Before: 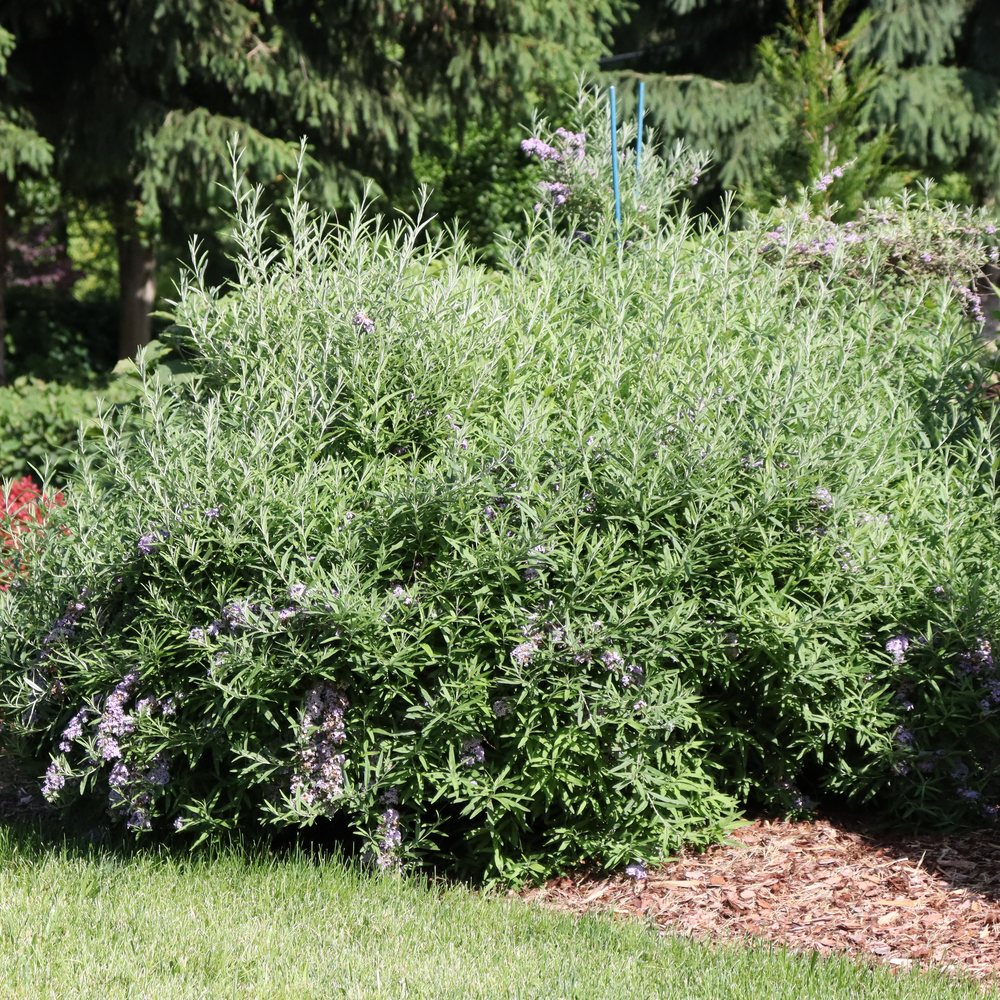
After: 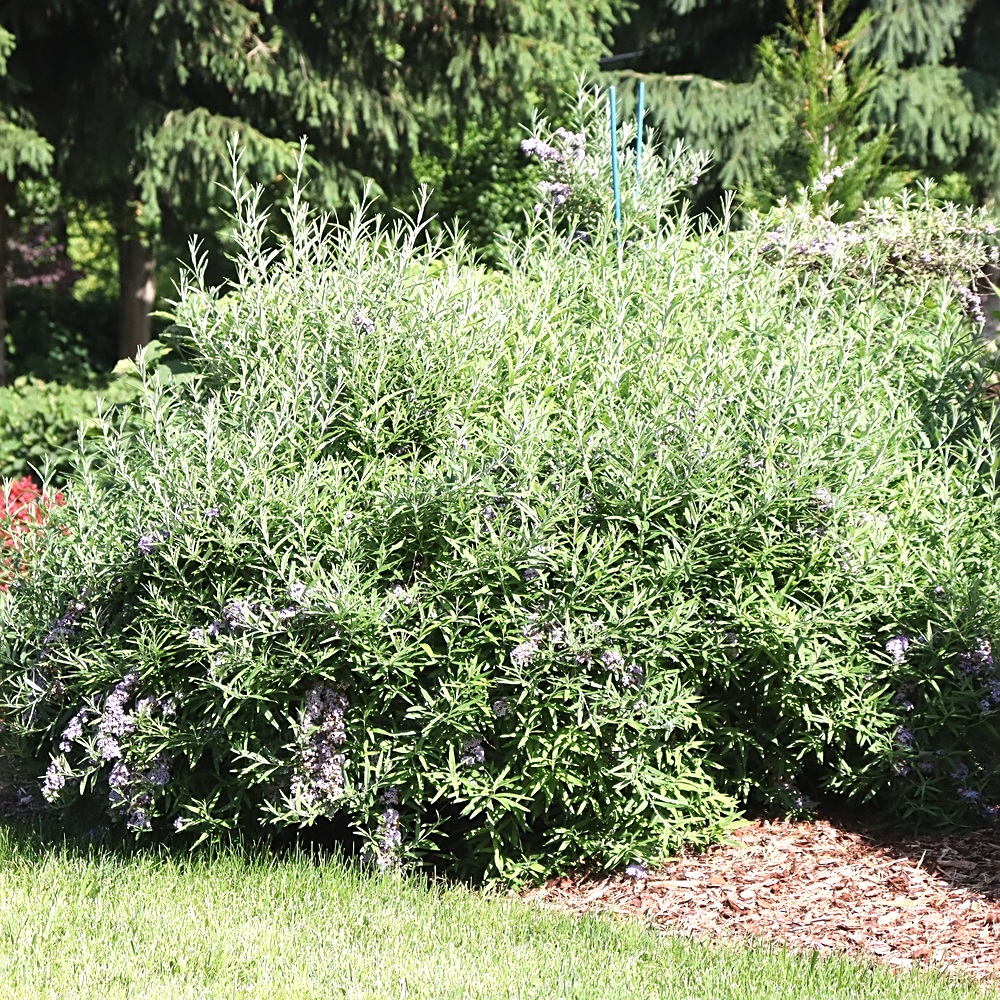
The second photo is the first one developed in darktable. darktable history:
exposure: black level correction -0.002, exposure 0.541 EV, compensate highlight preservation false
sharpen: on, module defaults
